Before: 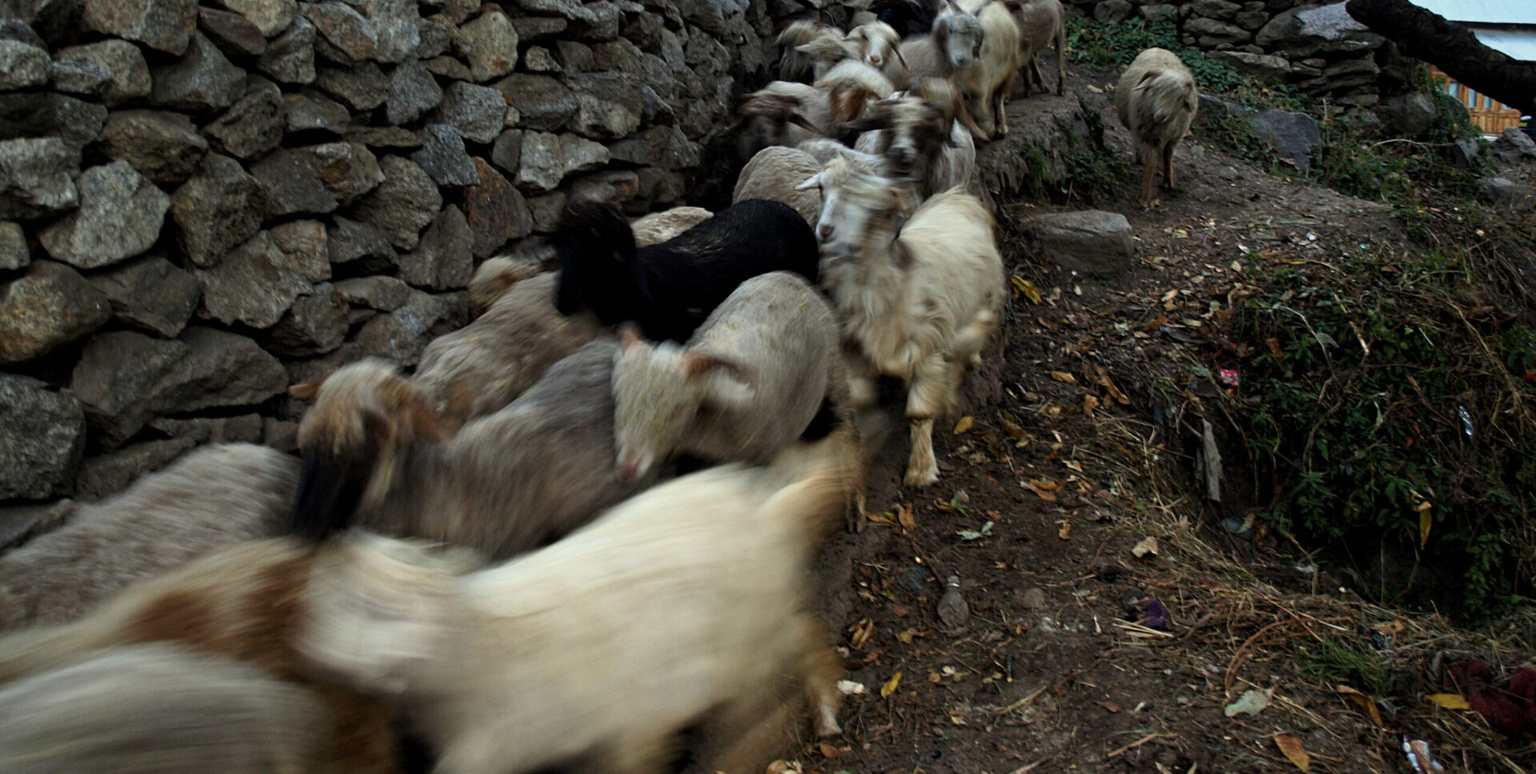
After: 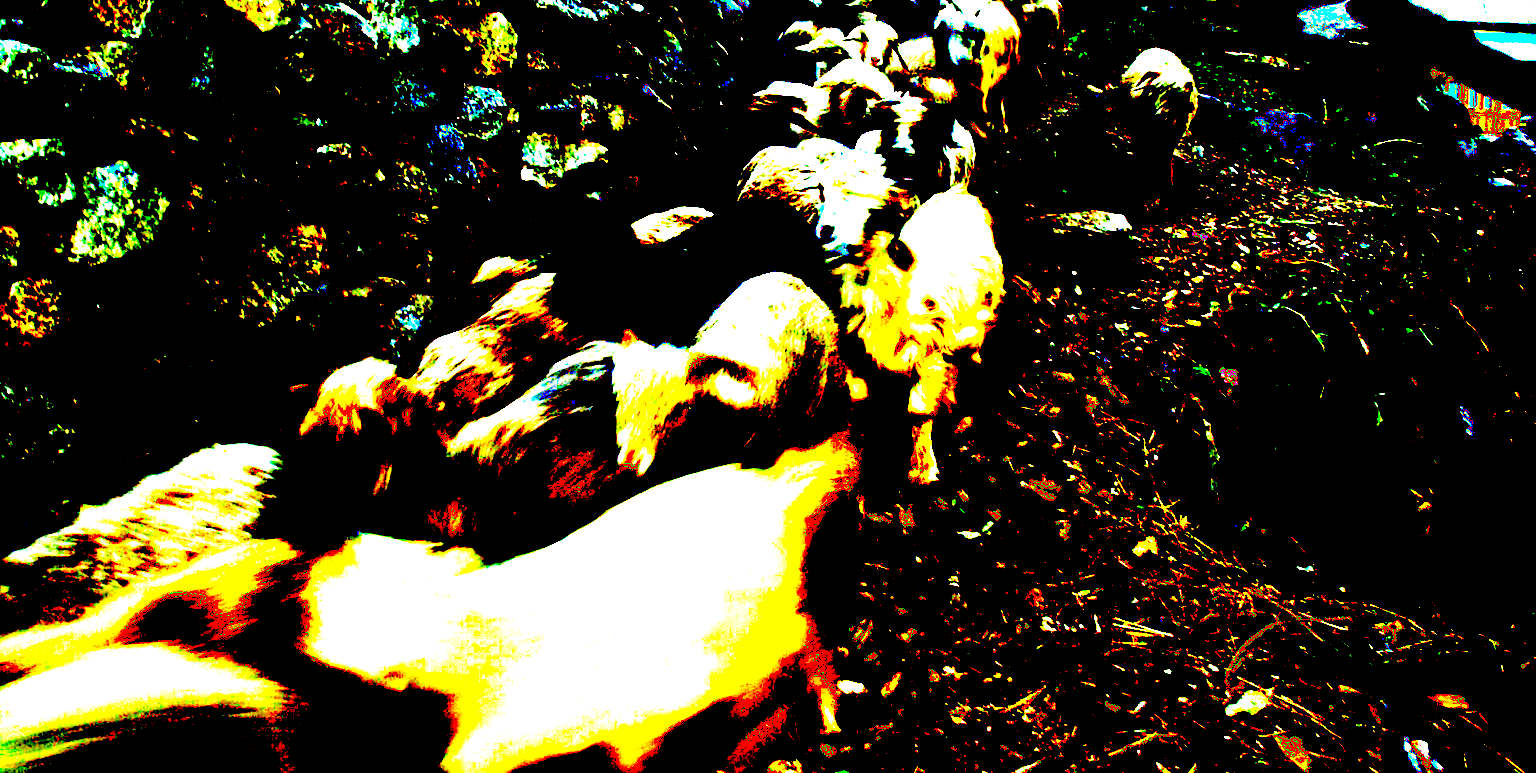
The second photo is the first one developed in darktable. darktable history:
exposure: black level correction 0.1, exposure 2.958 EV, compensate exposure bias true, compensate highlight preservation false
color correction: highlights a* 1.59, highlights b* -1.82, saturation 2.44
